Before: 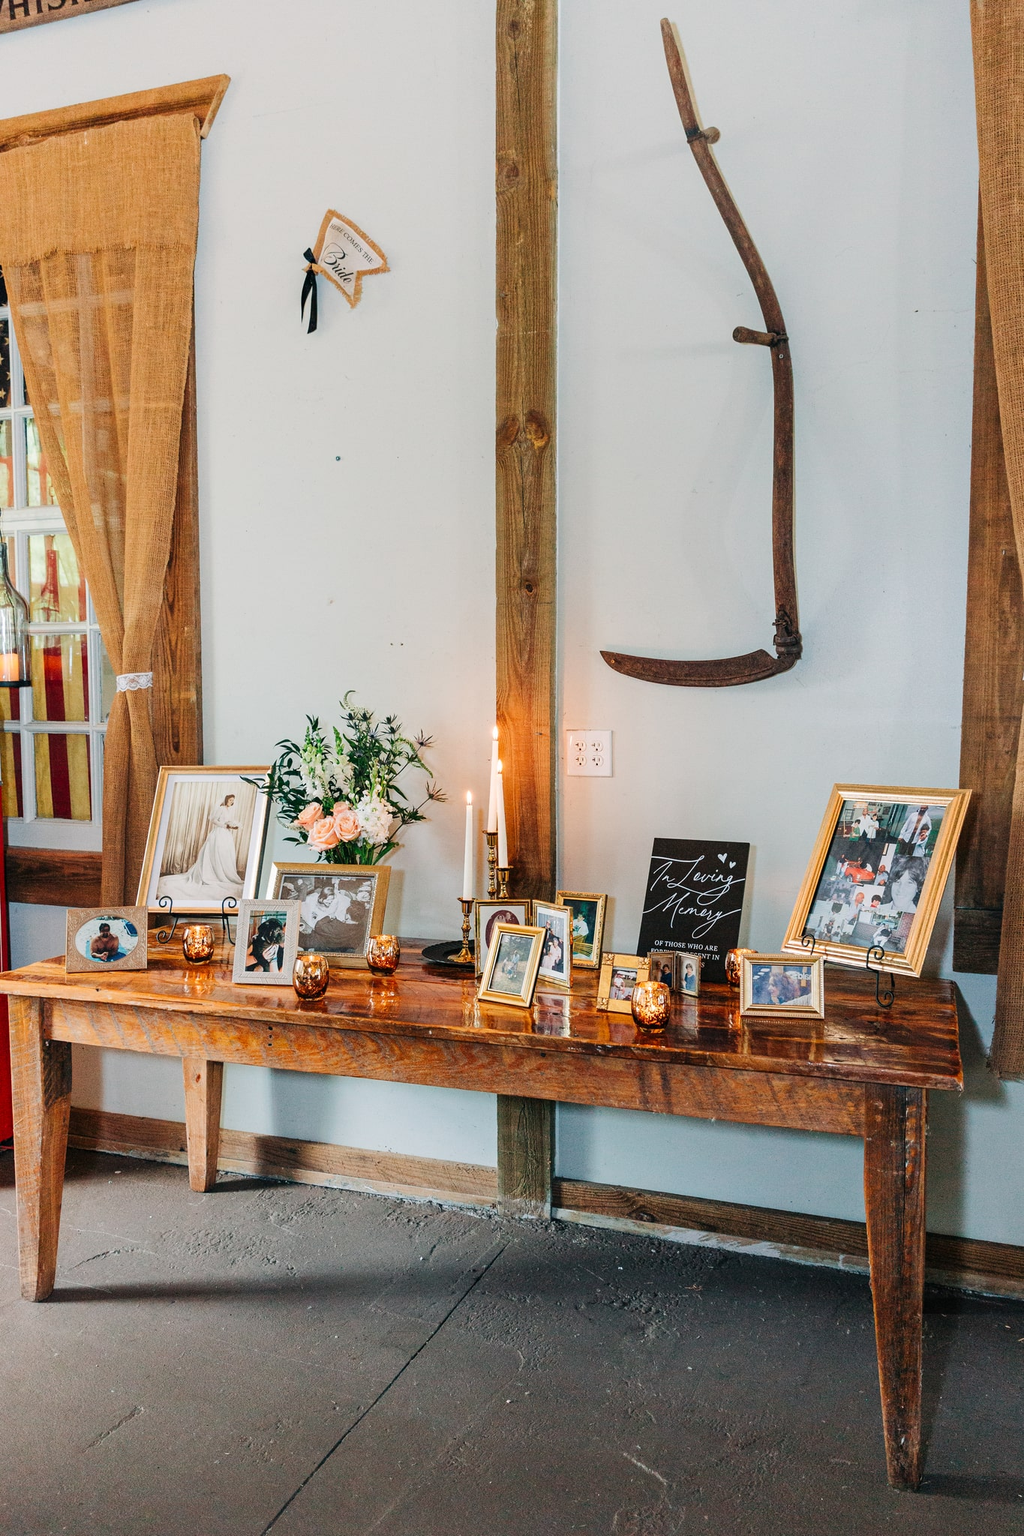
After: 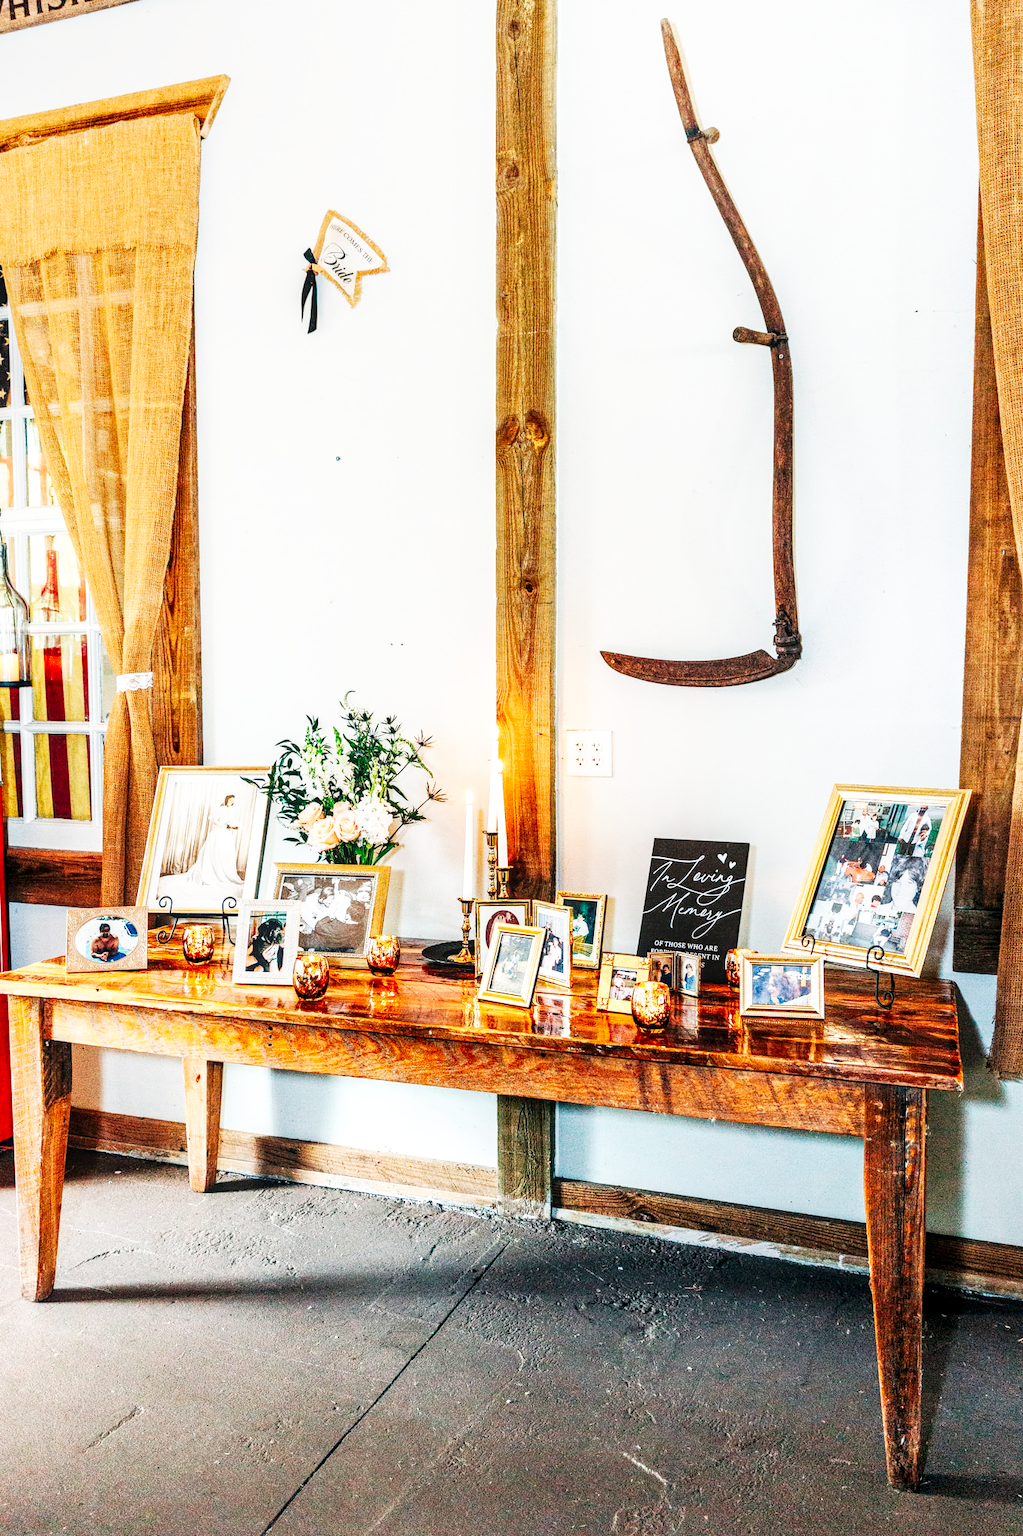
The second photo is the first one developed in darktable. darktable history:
local contrast: detail 130%
exposure: black level correction 0.001, compensate exposure bias true, compensate highlight preservation false
base curve: curves: ch0 [(0, 0) (0.007, 0.004) (0.027, 0.03) (0.046, 0.07) (0.207, 0.54) (0.442, 0.872) (0.673, 0.972) (1, 1)], preserve colors none
